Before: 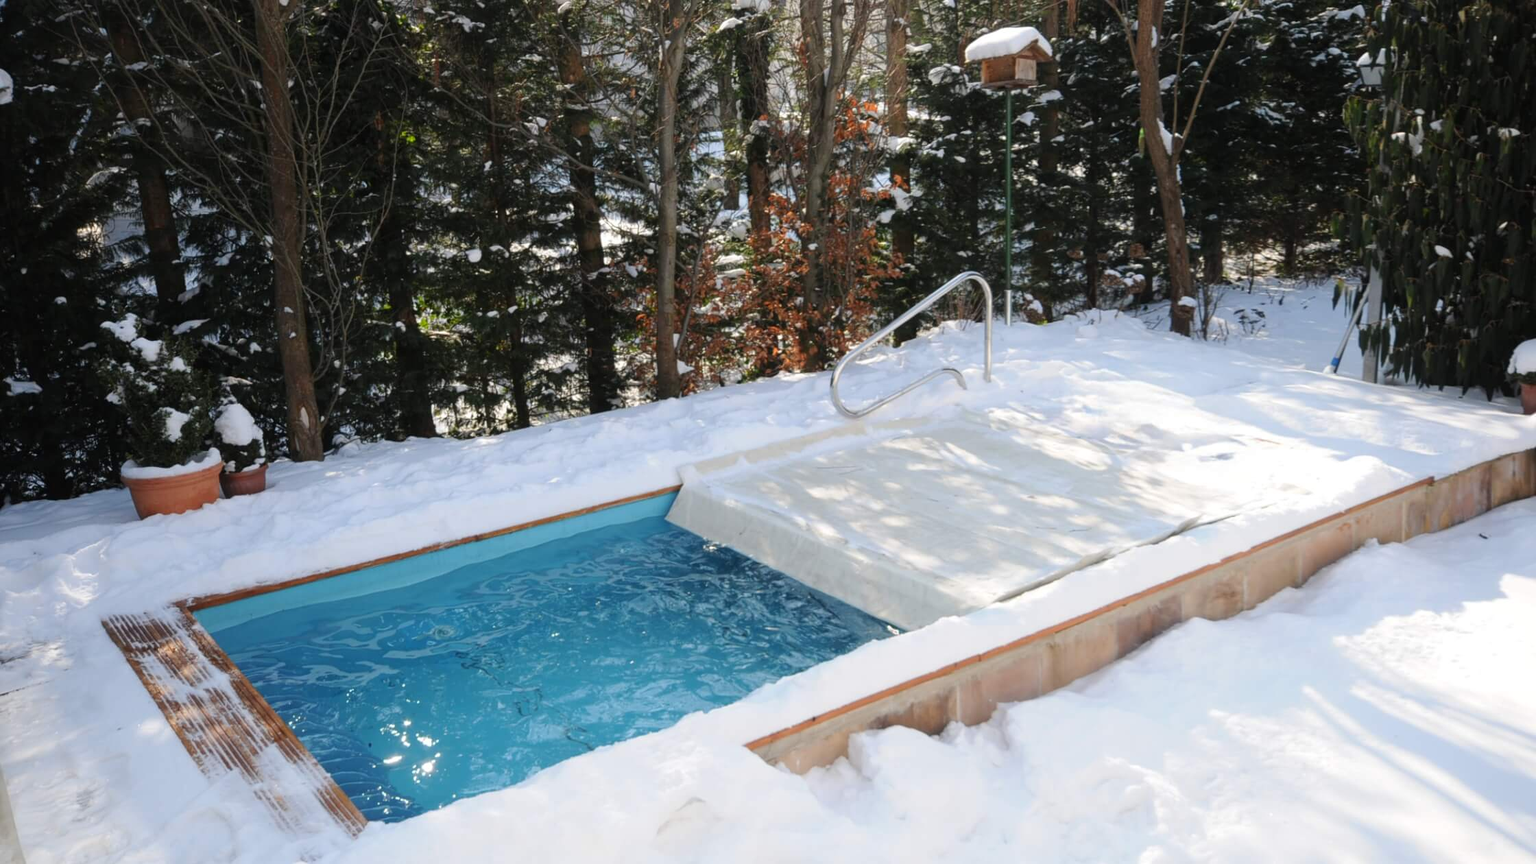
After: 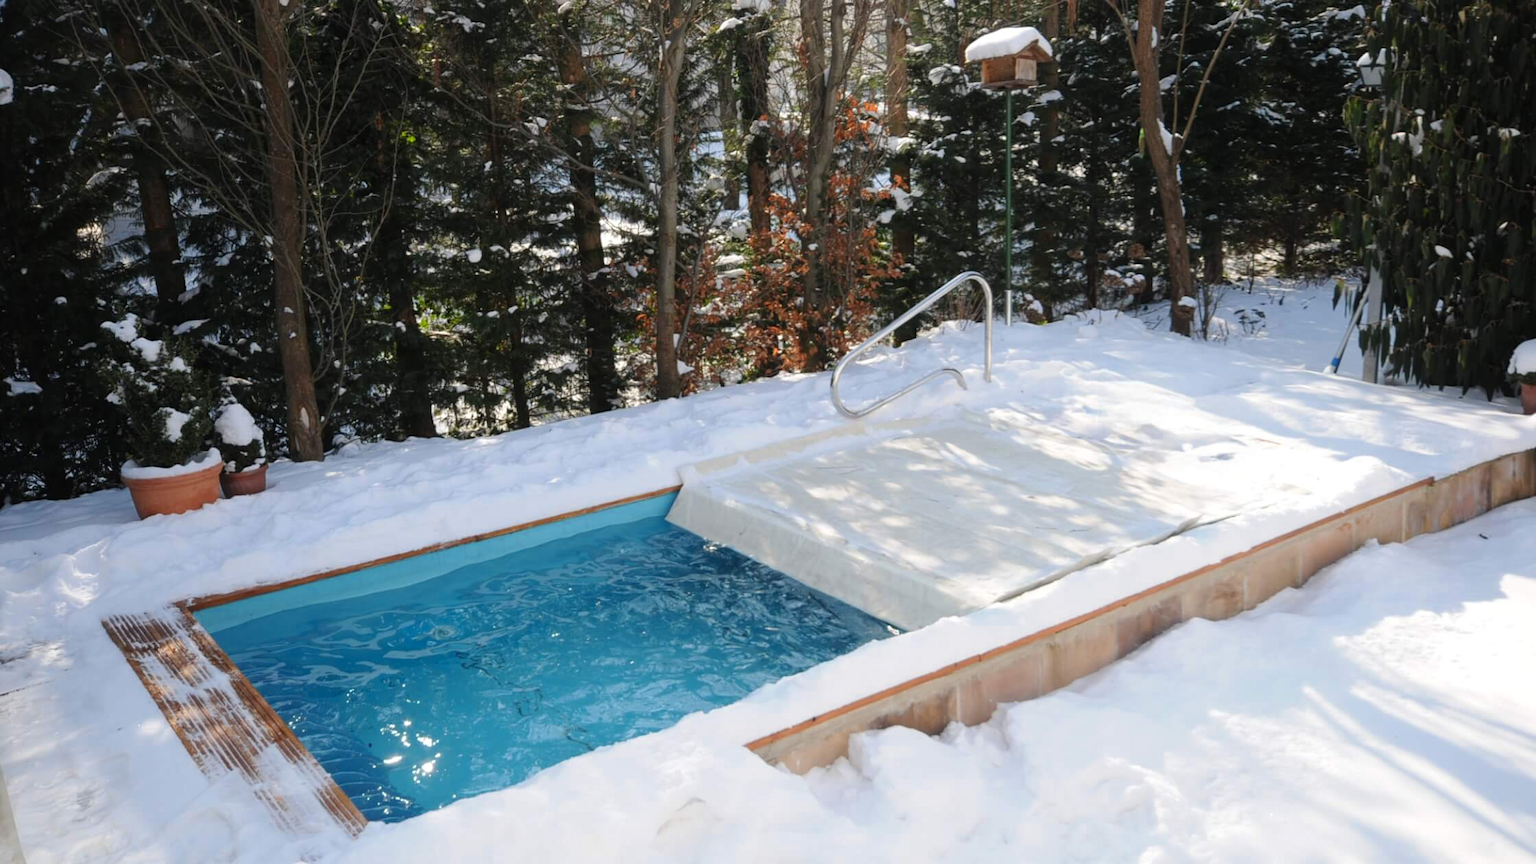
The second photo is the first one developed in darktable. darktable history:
tone equalizer: on, module defaults
color zones: curves: ch0 [(0, 0.5) (0.143, 0.5) (0.286, 0.5) (0.429, 0.5) (0.62, 0.489) (0.714, 0.445) (0.844, 0.496) (1, 0.5)]; ch1 [(0, 0.5) (0.143, 0.5) (0.286, 0.5) (0.429, 0.5) (0.571, 0.5) (0.714, 0.523) (0.857, 0.5) (1, 0.5)]
